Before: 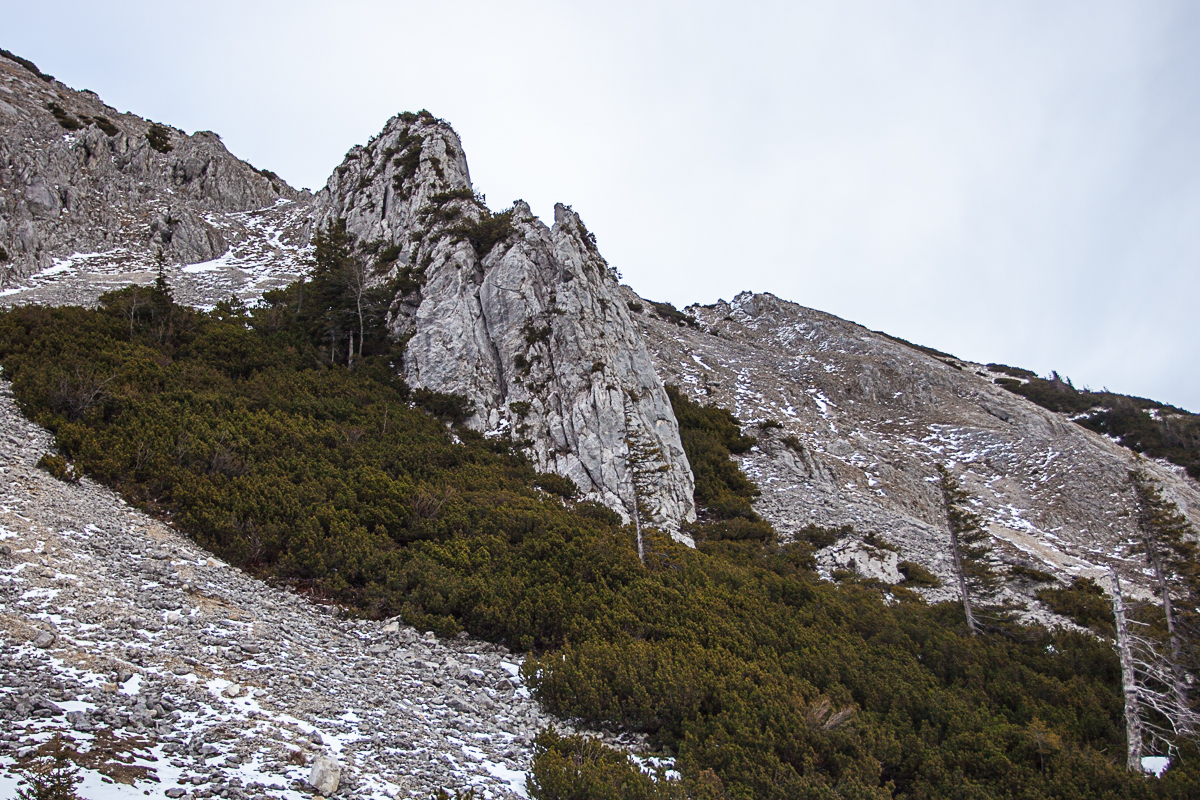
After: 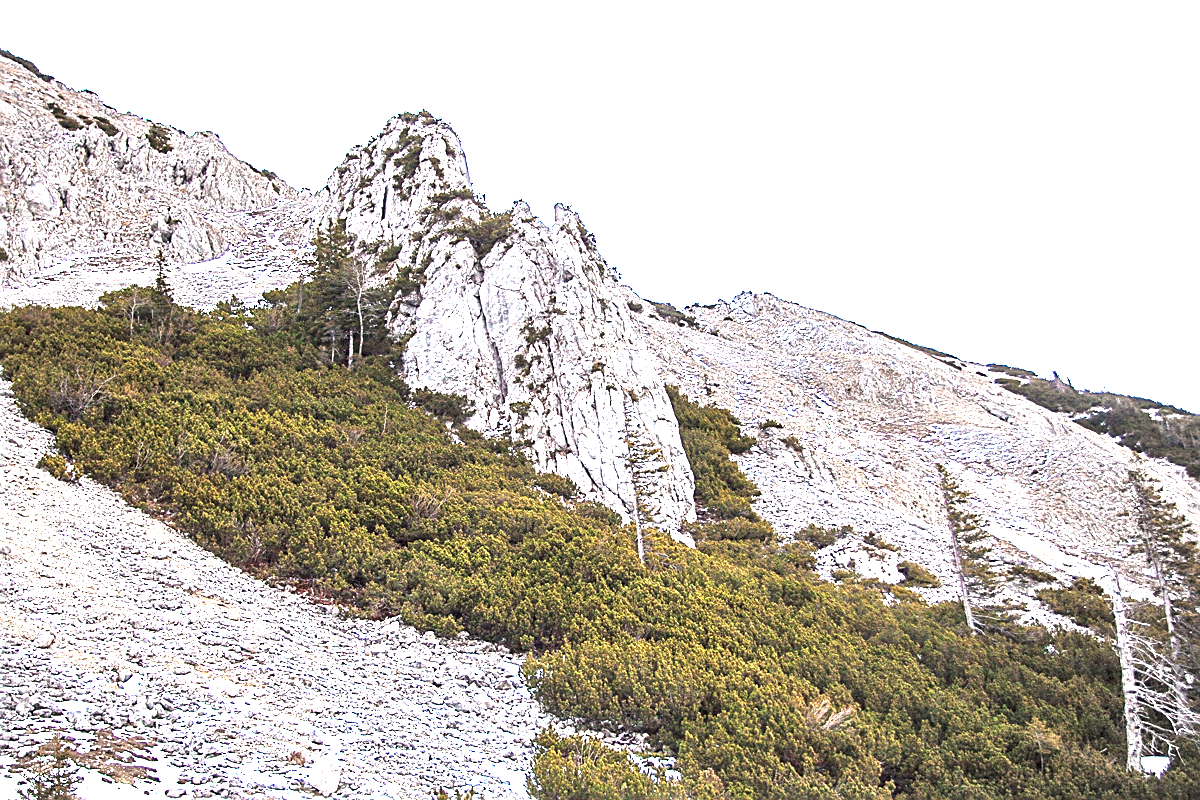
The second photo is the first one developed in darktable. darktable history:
sharpen: on, module defaults
base curve: curves: ch0 [(0, 0) (0.989, 0.992)], preserve colors none
exposure: black level correction 0.001, exposure 2.508 EV, compensate exposure bias true, compensate highlight preservation false
vignetting: fall-off radius 60.85%, brightness -0.275, center (-0.15, 0.011)
